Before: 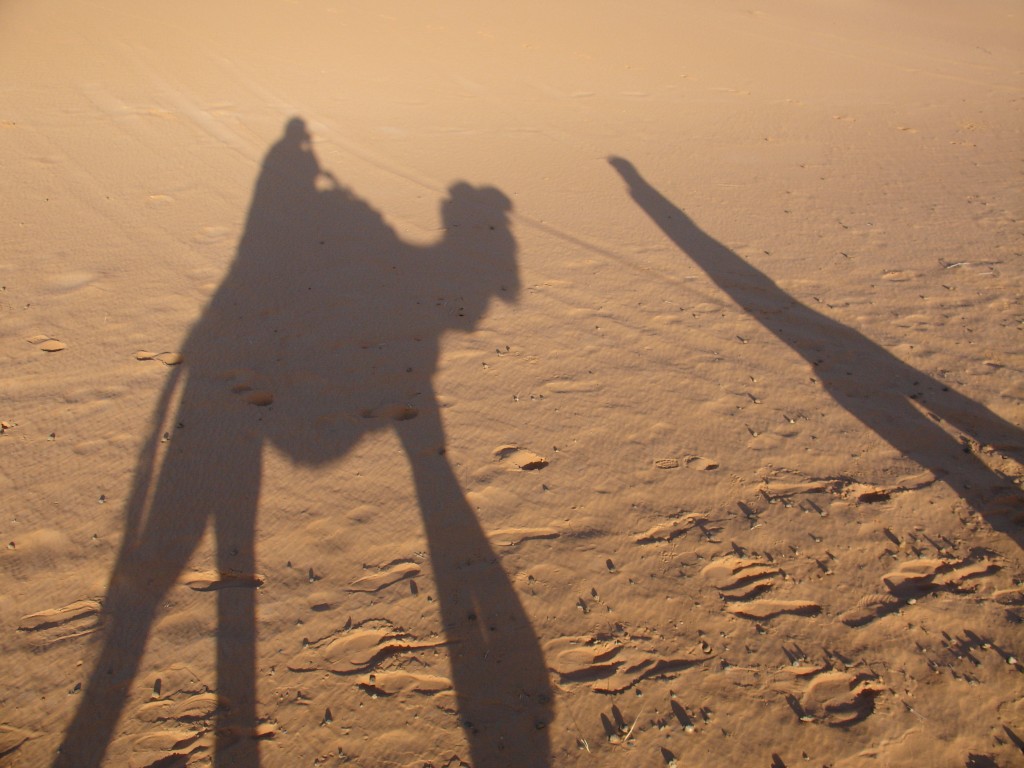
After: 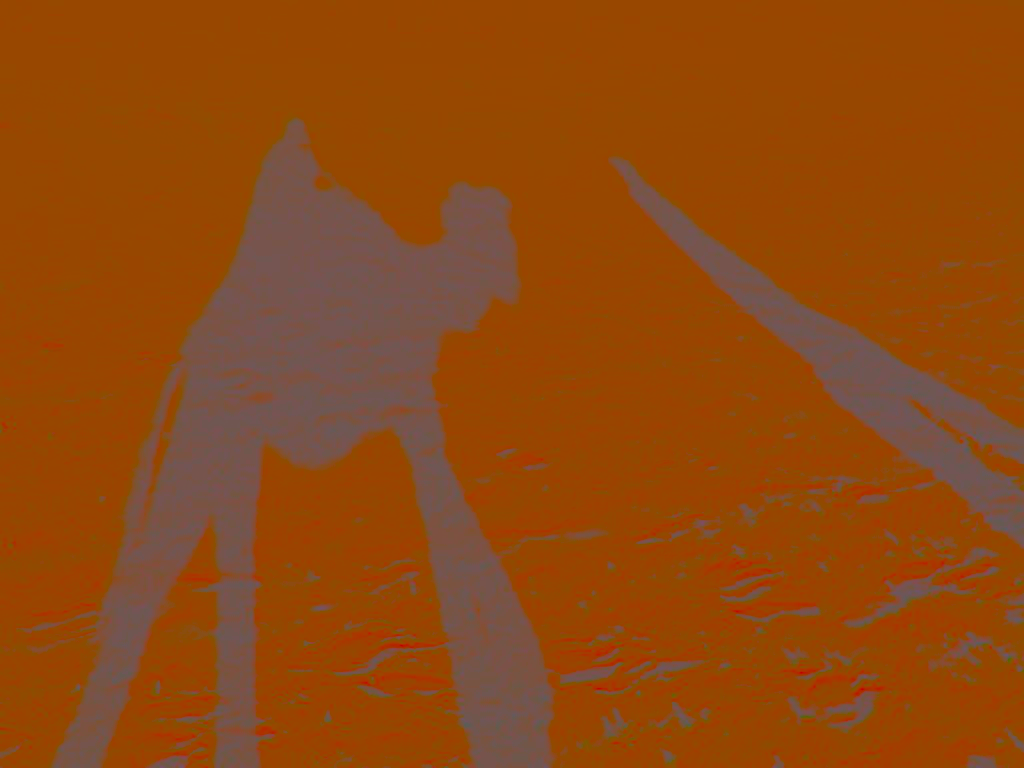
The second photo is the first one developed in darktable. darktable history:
contrast brightness saturation: contrast -0.981, brightness -0.165, saturation 0.741
color balance rgb: shadows lift › hue 86.22°, highlights gain › chroma 1.39%, highlights gain › hue 50.48°, perceptual saturation grading › global saturation 30.02%
local contrast: mode bilateral grid, contrast 19, coarseness 50, detail 120%, midtone range 0.2
